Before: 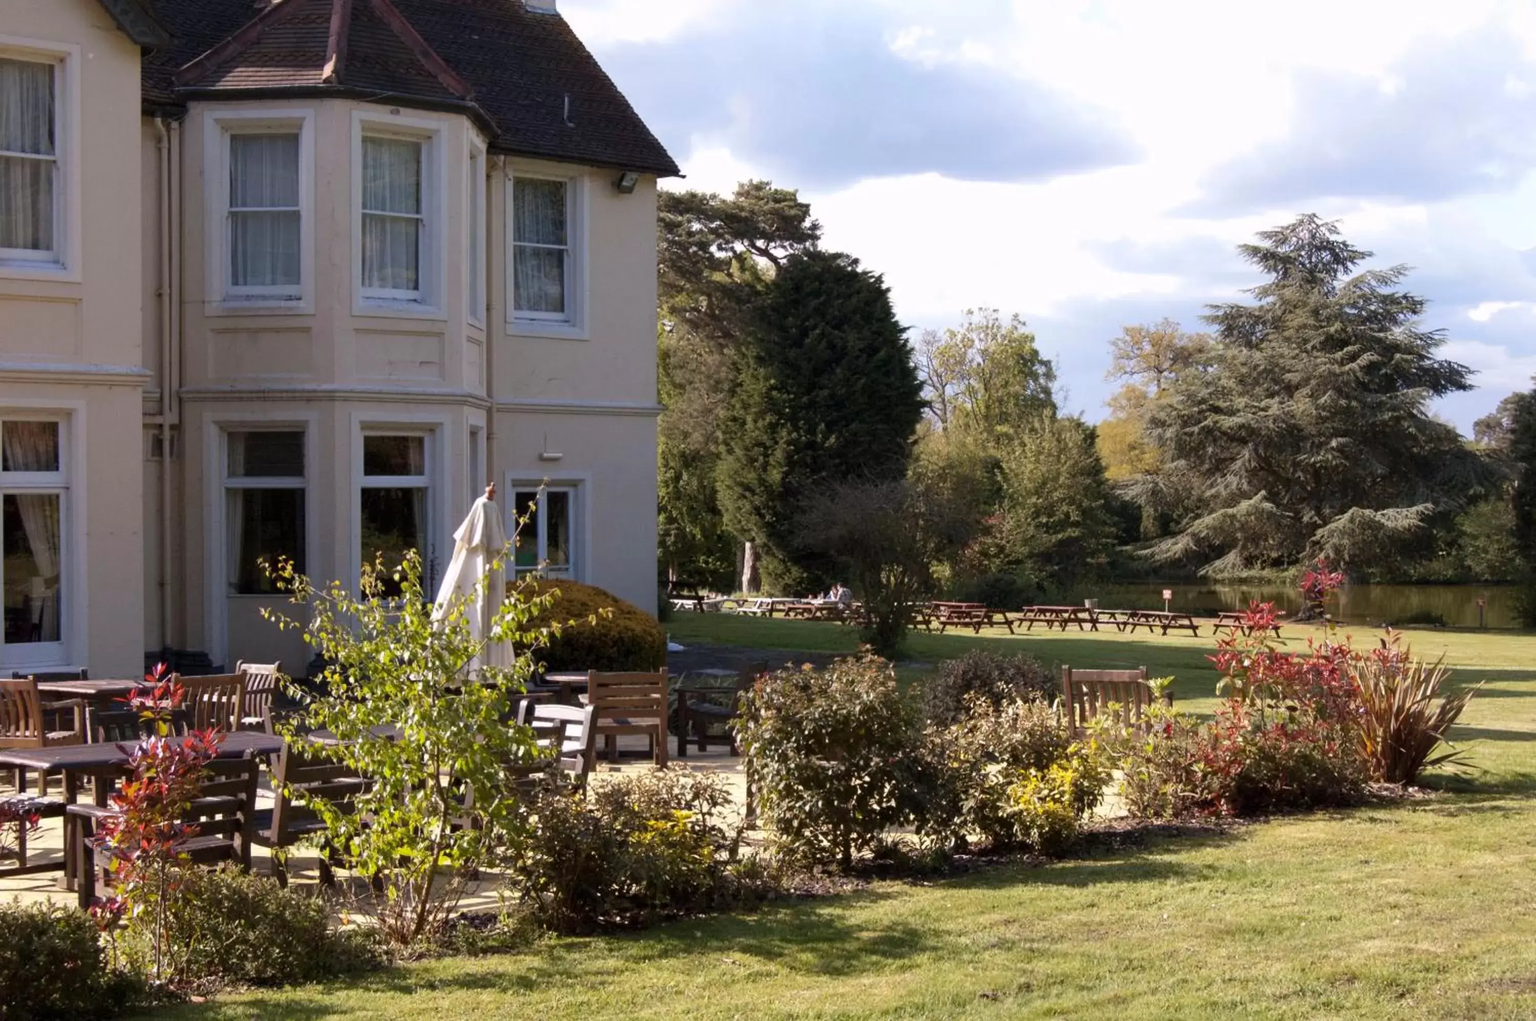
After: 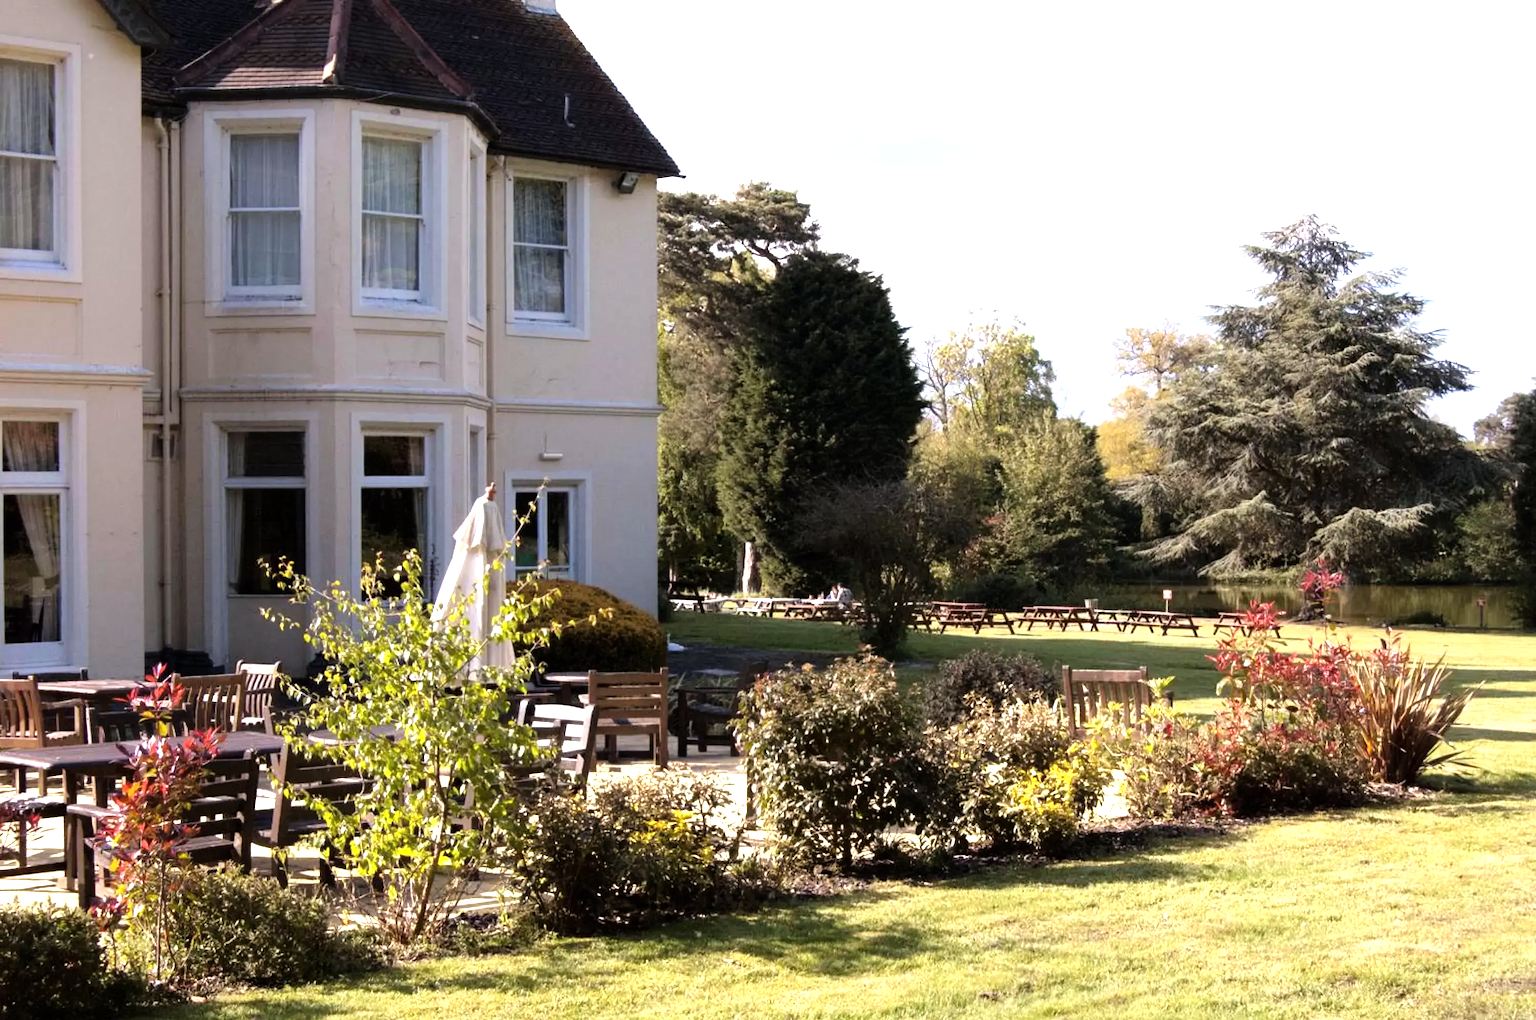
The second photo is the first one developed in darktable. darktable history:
tone equalizer: -8 EV -1.07 EV, -7 EV -1.05 EV, -6 EV -0.886 EV, -5 EV -0.613 EV, -3 EV 0.557 EV, -2 EV 0.859 EV, -1 EV 0.985 EV, +0 EV 1.06 EV
